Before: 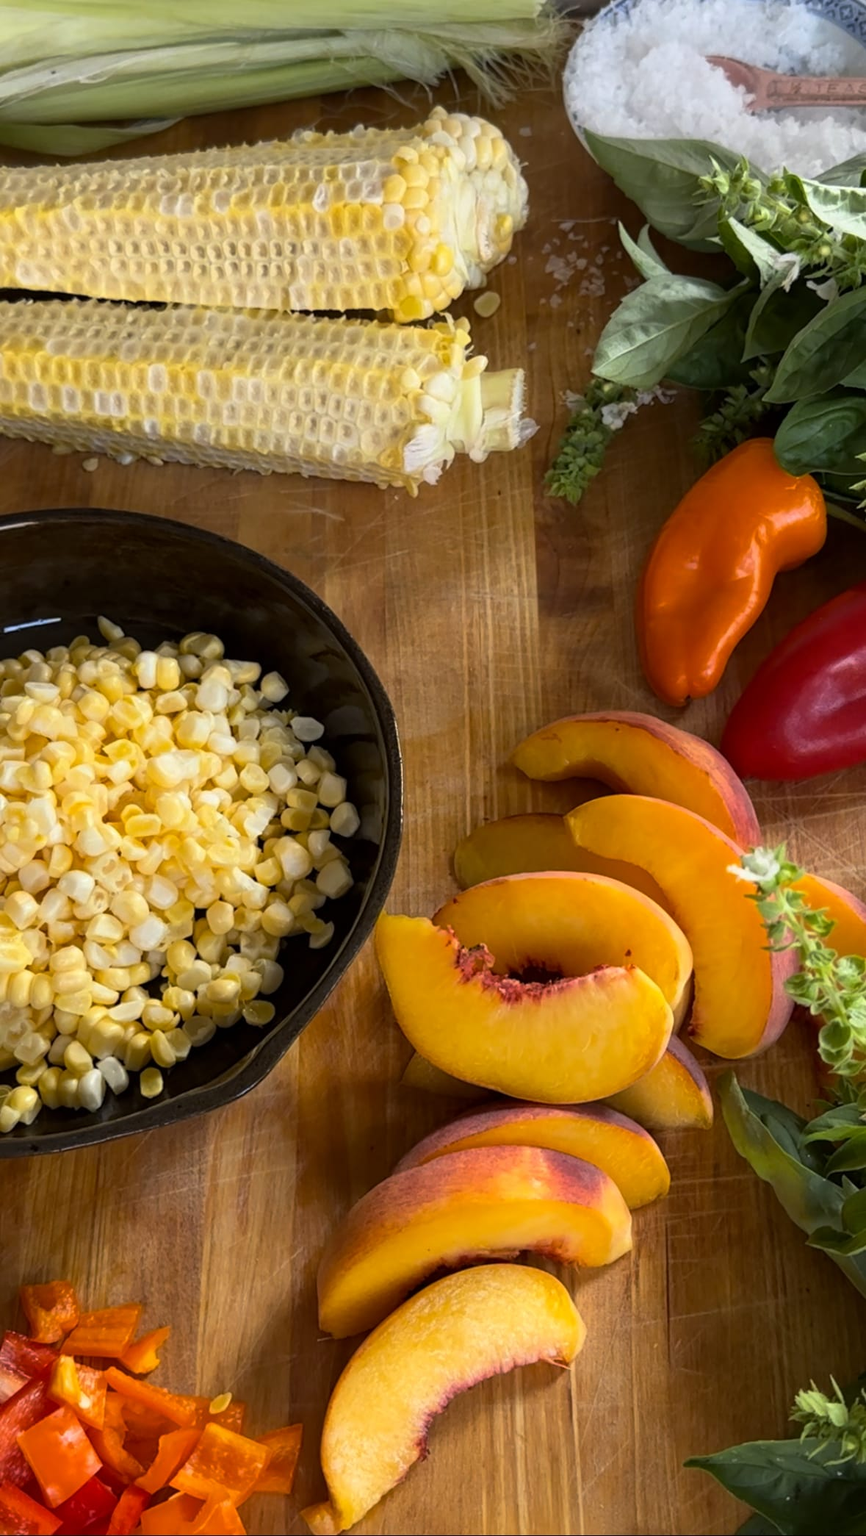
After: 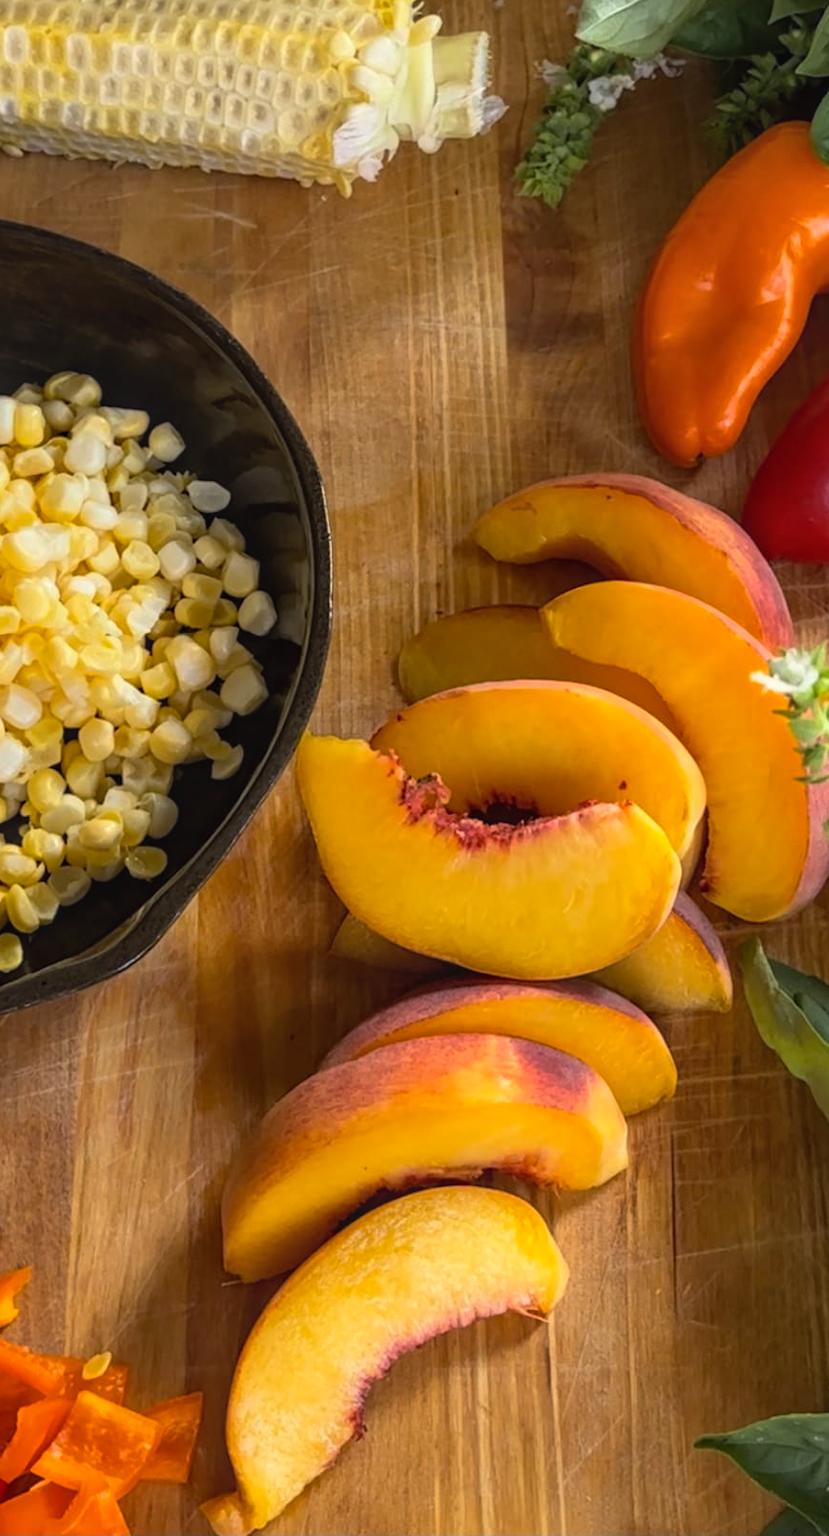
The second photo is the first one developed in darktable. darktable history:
crop: left 16.863%, top 22.408%, right 8.863%
local contrast: detail 130%
contrast brightness saturation: contrast -0.105, brightness 0.041, saturation 0.08
